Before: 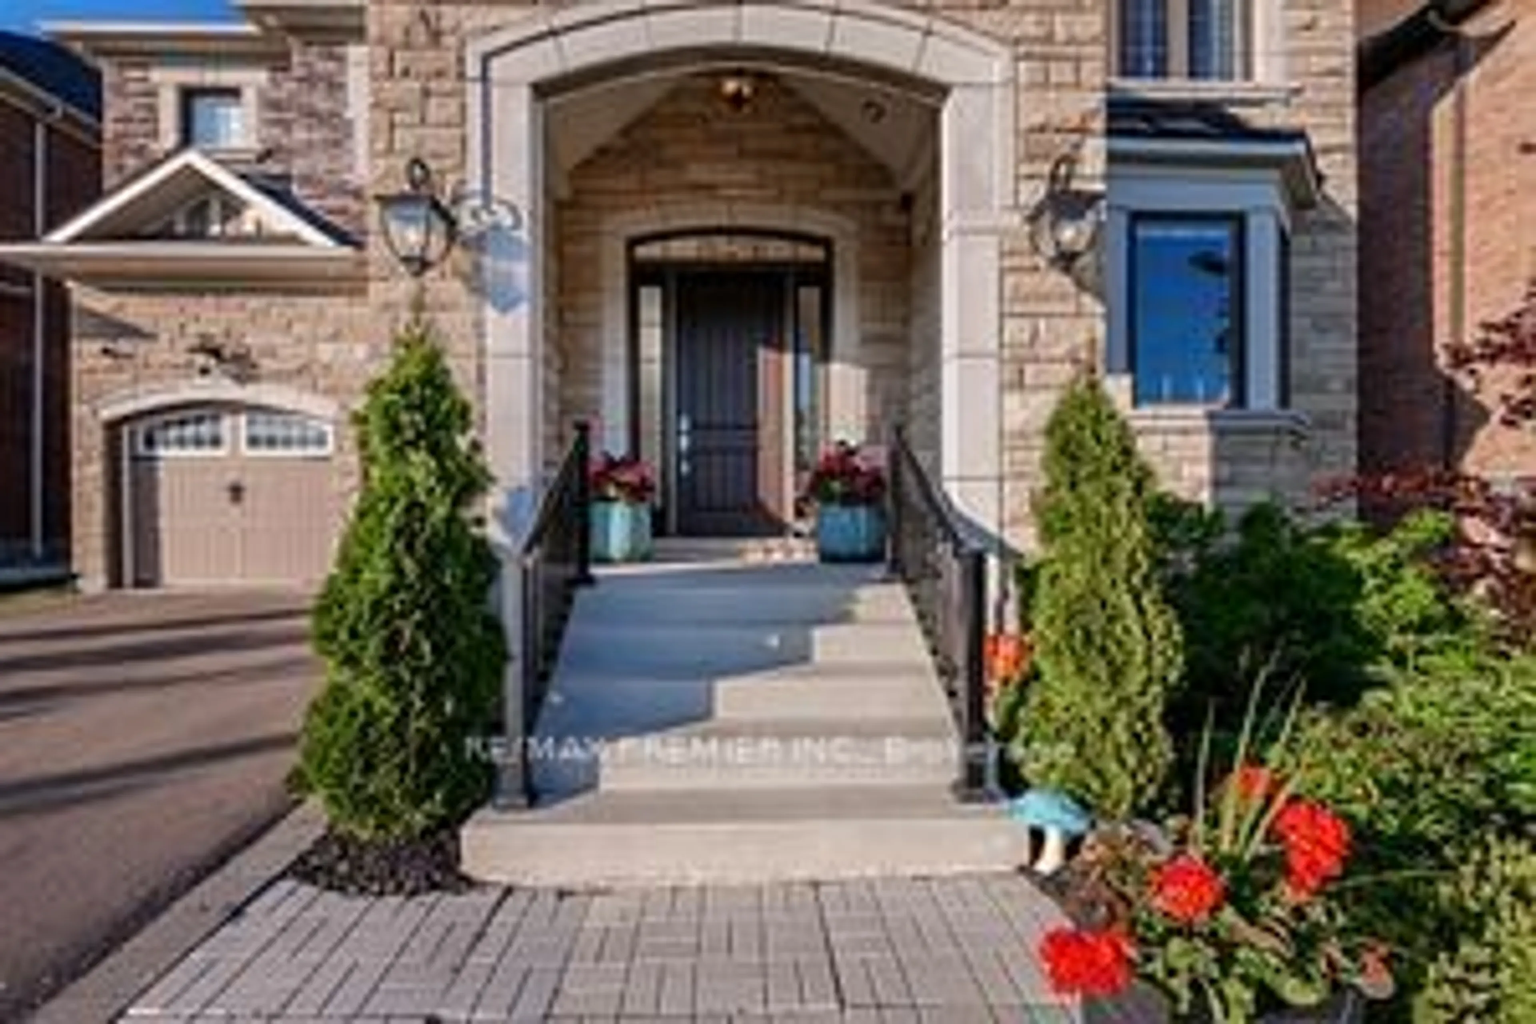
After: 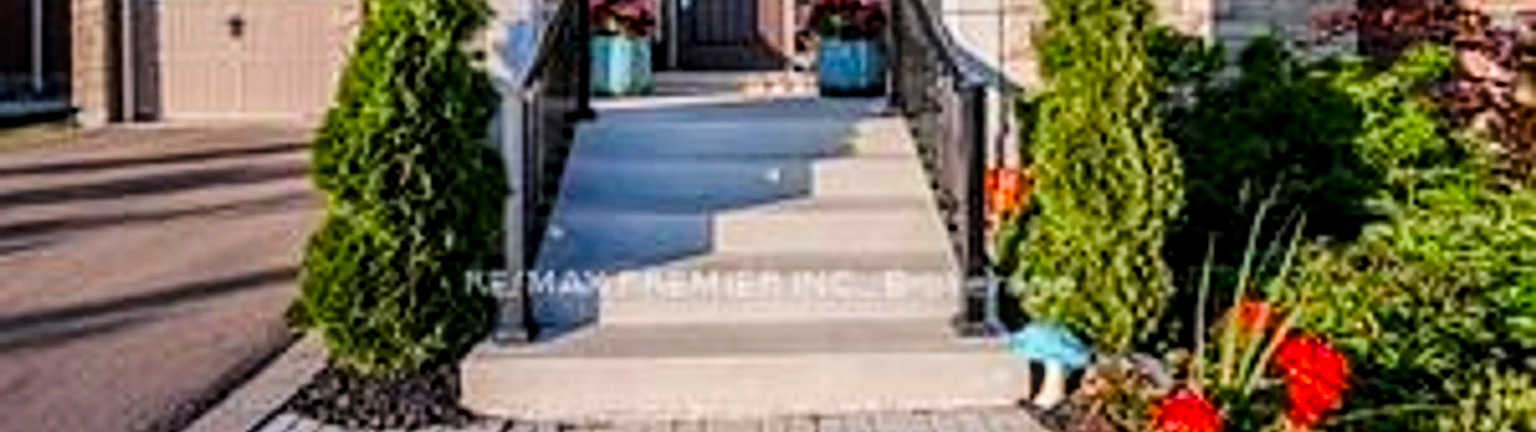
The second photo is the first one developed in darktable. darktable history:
local contrast: on, module defaults
tone curve: curves: ch0 [(0, 0) (0.004, 0.001) (0.133, 0.112) (0.325, 0.362) (0.832, 0.893) (1, 1)], color space Lab, linked channels, preserve colors none
crop: top 45.551%, bottom 12.262%
color balance rgb: linear chroma grading › shadows -8%, linear chroma grading › global chroma 10%, perceptual saturation grading › global saturation 2%, perceptual saturation grading › highlights -2%, perceptual saturation grading › mid-tones 4%, perceptual saturation grading › shadows 8%, perceptual brilliance grading › global brilliance 2%, perceptual brilliance grading › highlights -4%, global vibrance 16%, saturation formula JzAzBz (2021)
